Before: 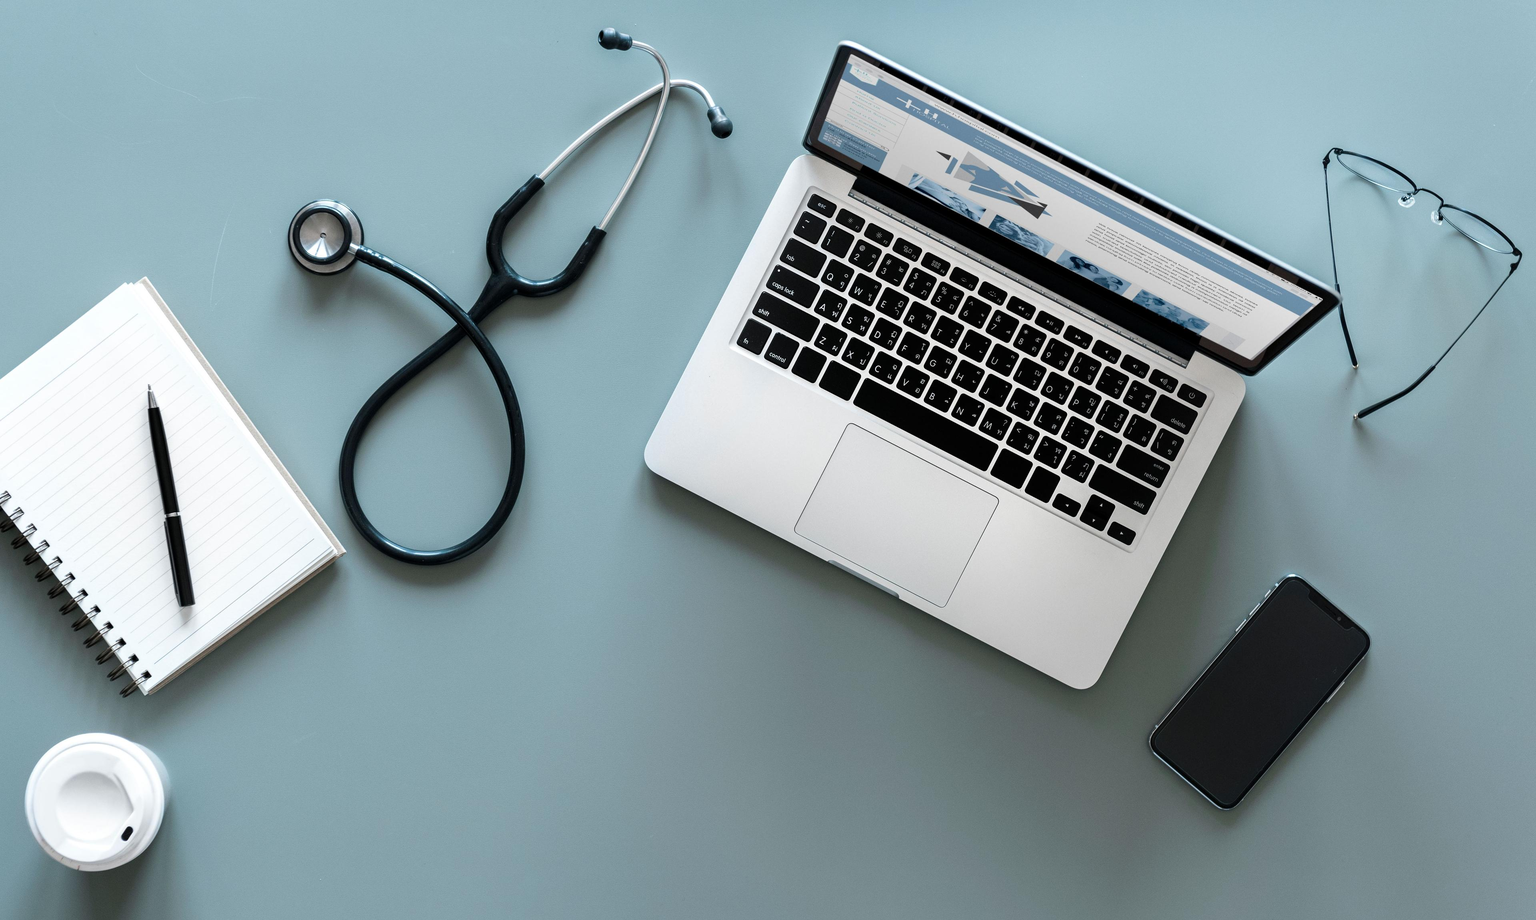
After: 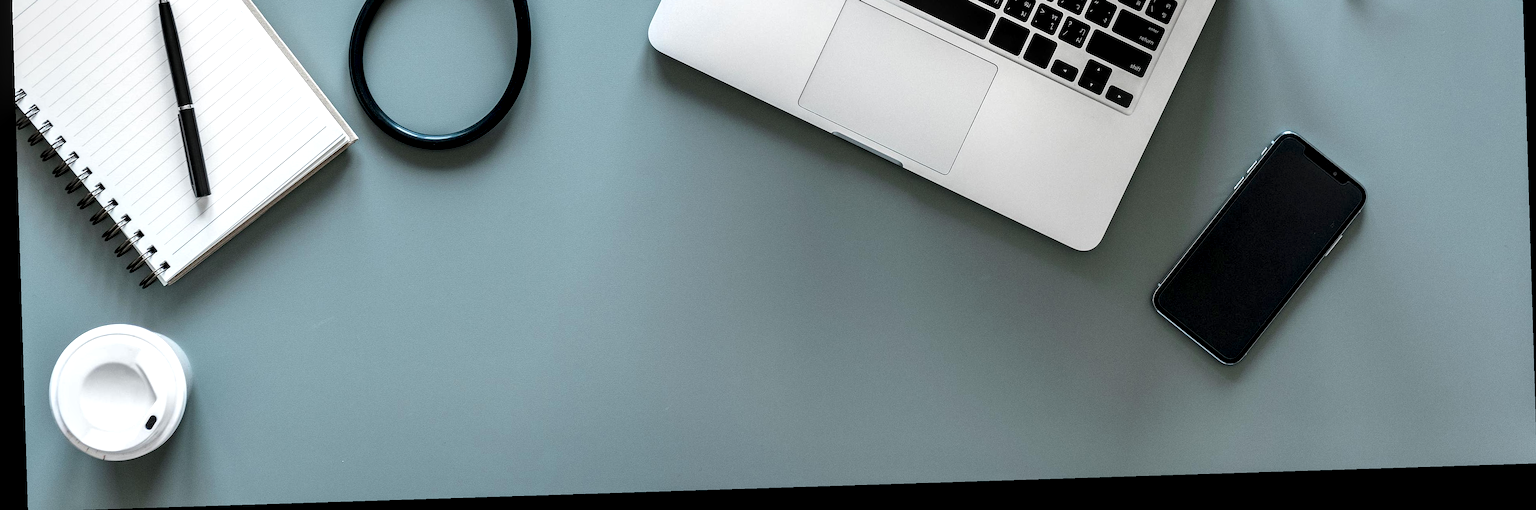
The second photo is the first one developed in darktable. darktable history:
rotate and perspective: rotation -1.77°, lens shift (horizontal) 0.004, automatic cropping off
sharpen: radius 1.272, amount 0.305, threshold 0
crop and rotate: top 46.237%
local contrast: highlights 60%, shadows 60%, detail 160%
